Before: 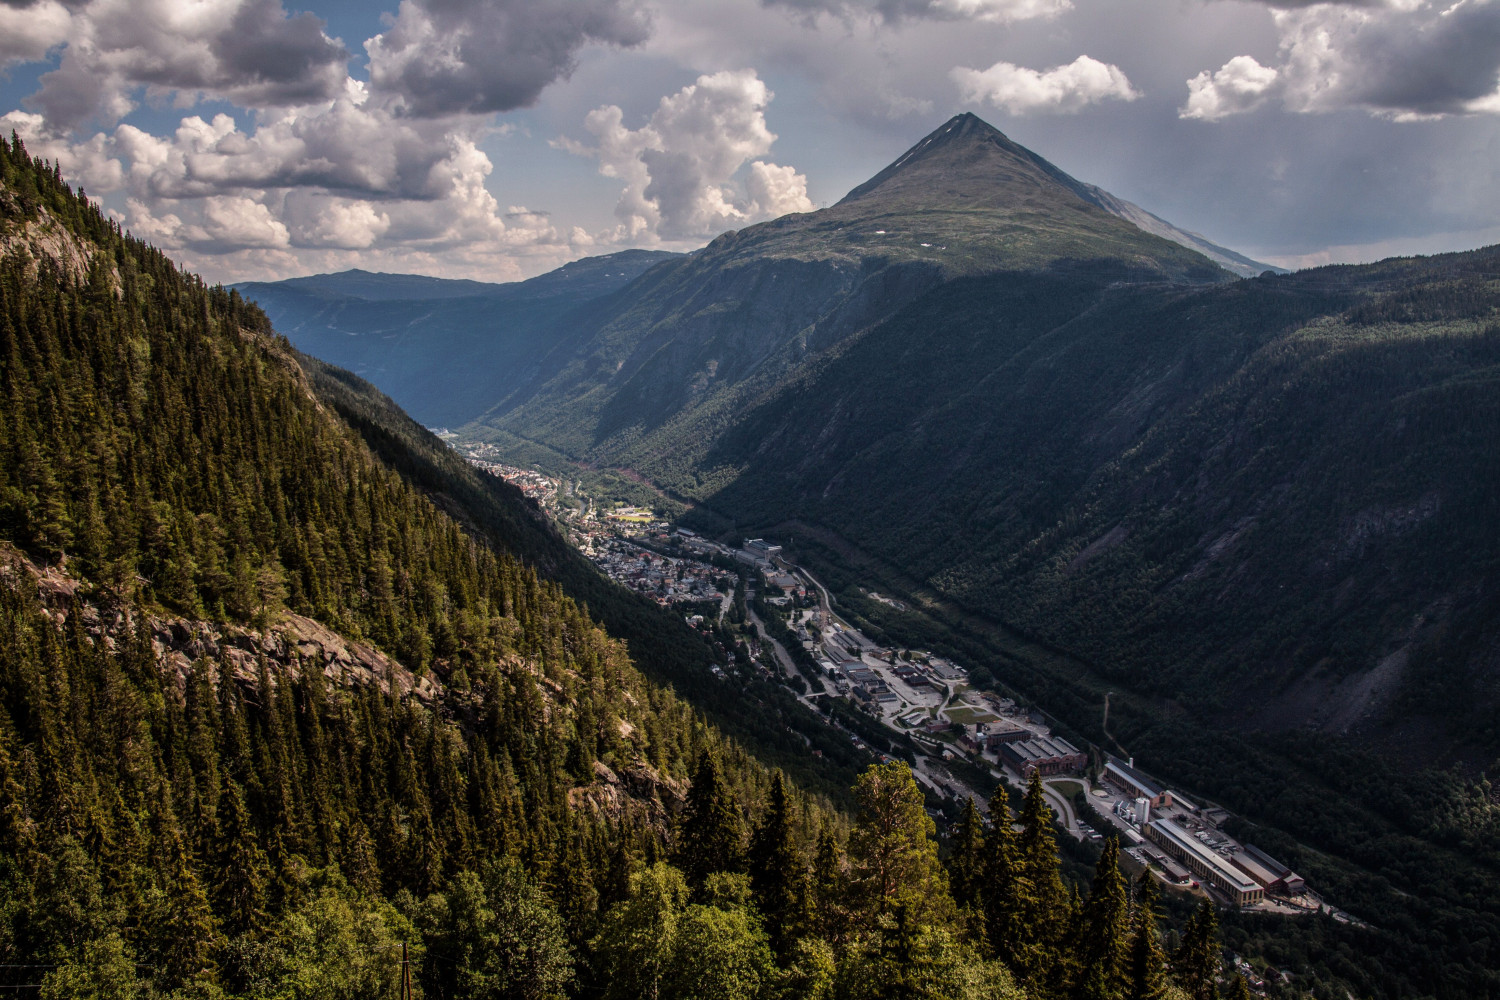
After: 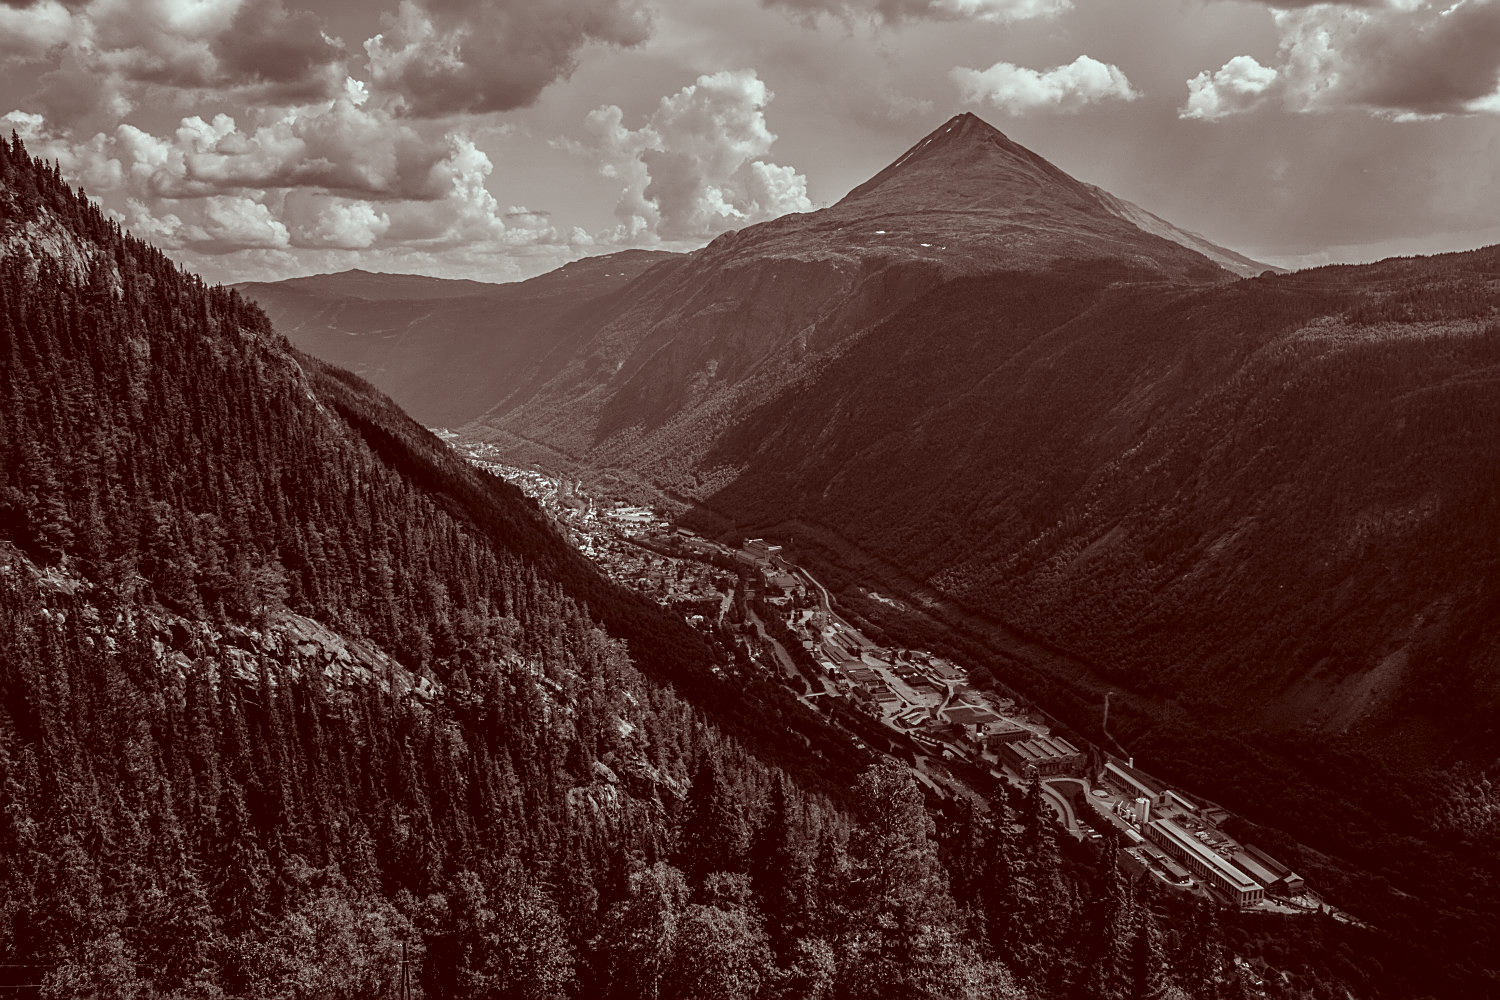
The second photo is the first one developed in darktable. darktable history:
color calibration: output gray [0.267, 0.423, 0.261, 0], illuminant as shot in camera, x 0.358, y 0.373, temperature 4628.91 K, gamut compression 1.68
sharpen: on, module defaults
color correction: highlights a* -6.98, highlights b* -0.162, shadows a* 20.36, shadows b* 12.24
